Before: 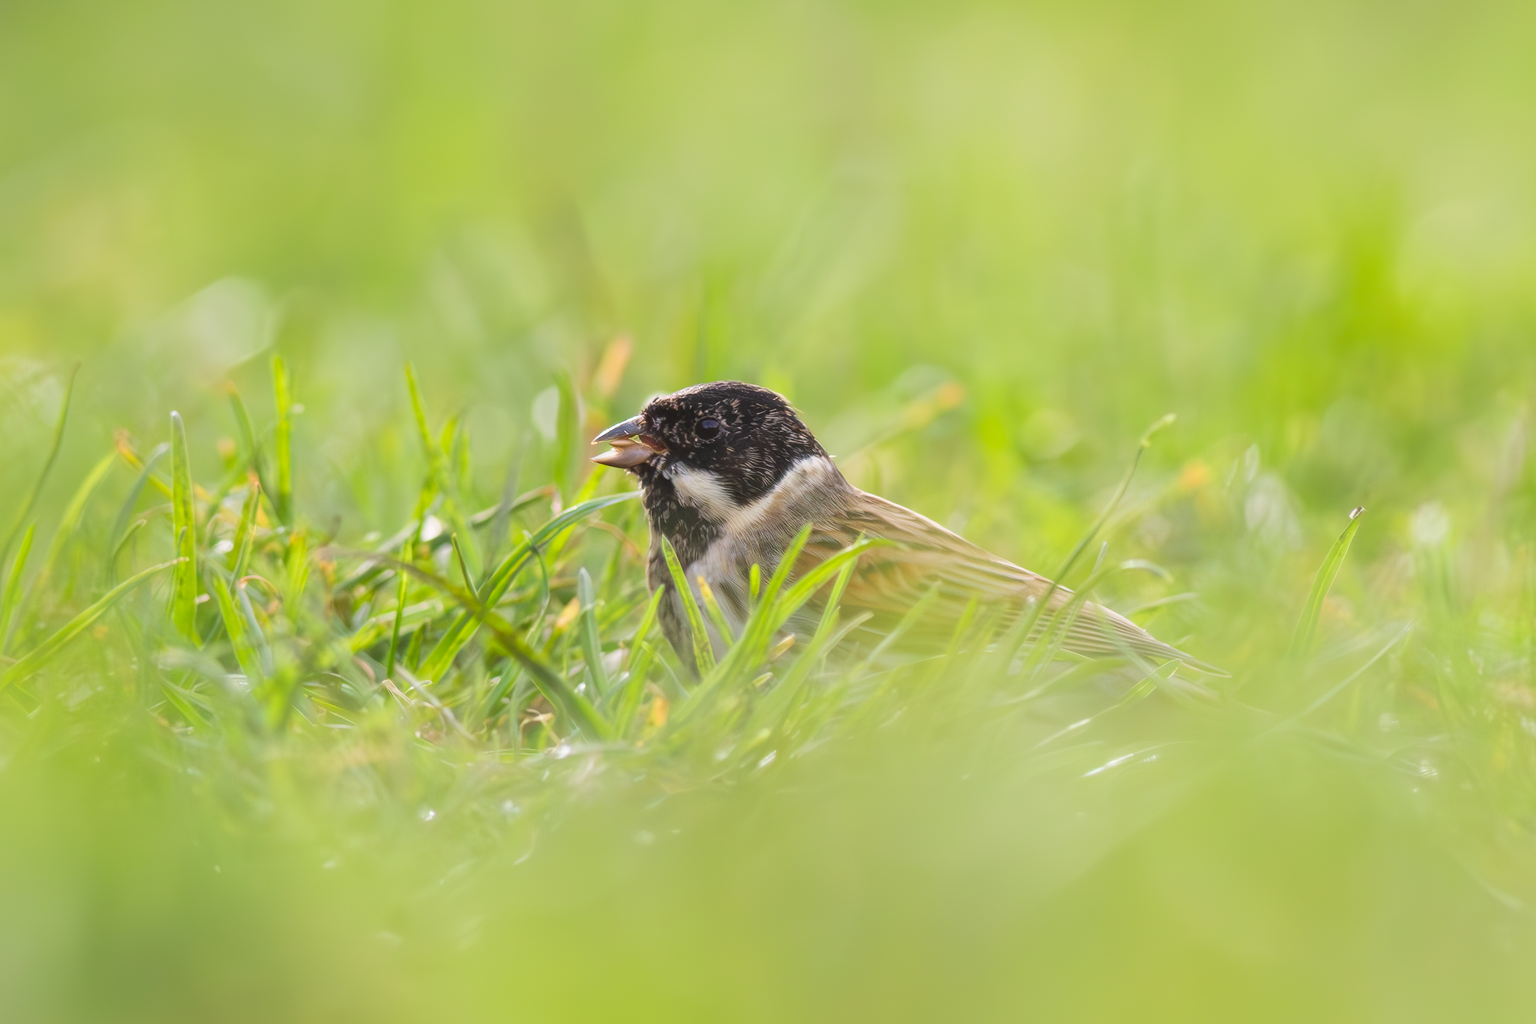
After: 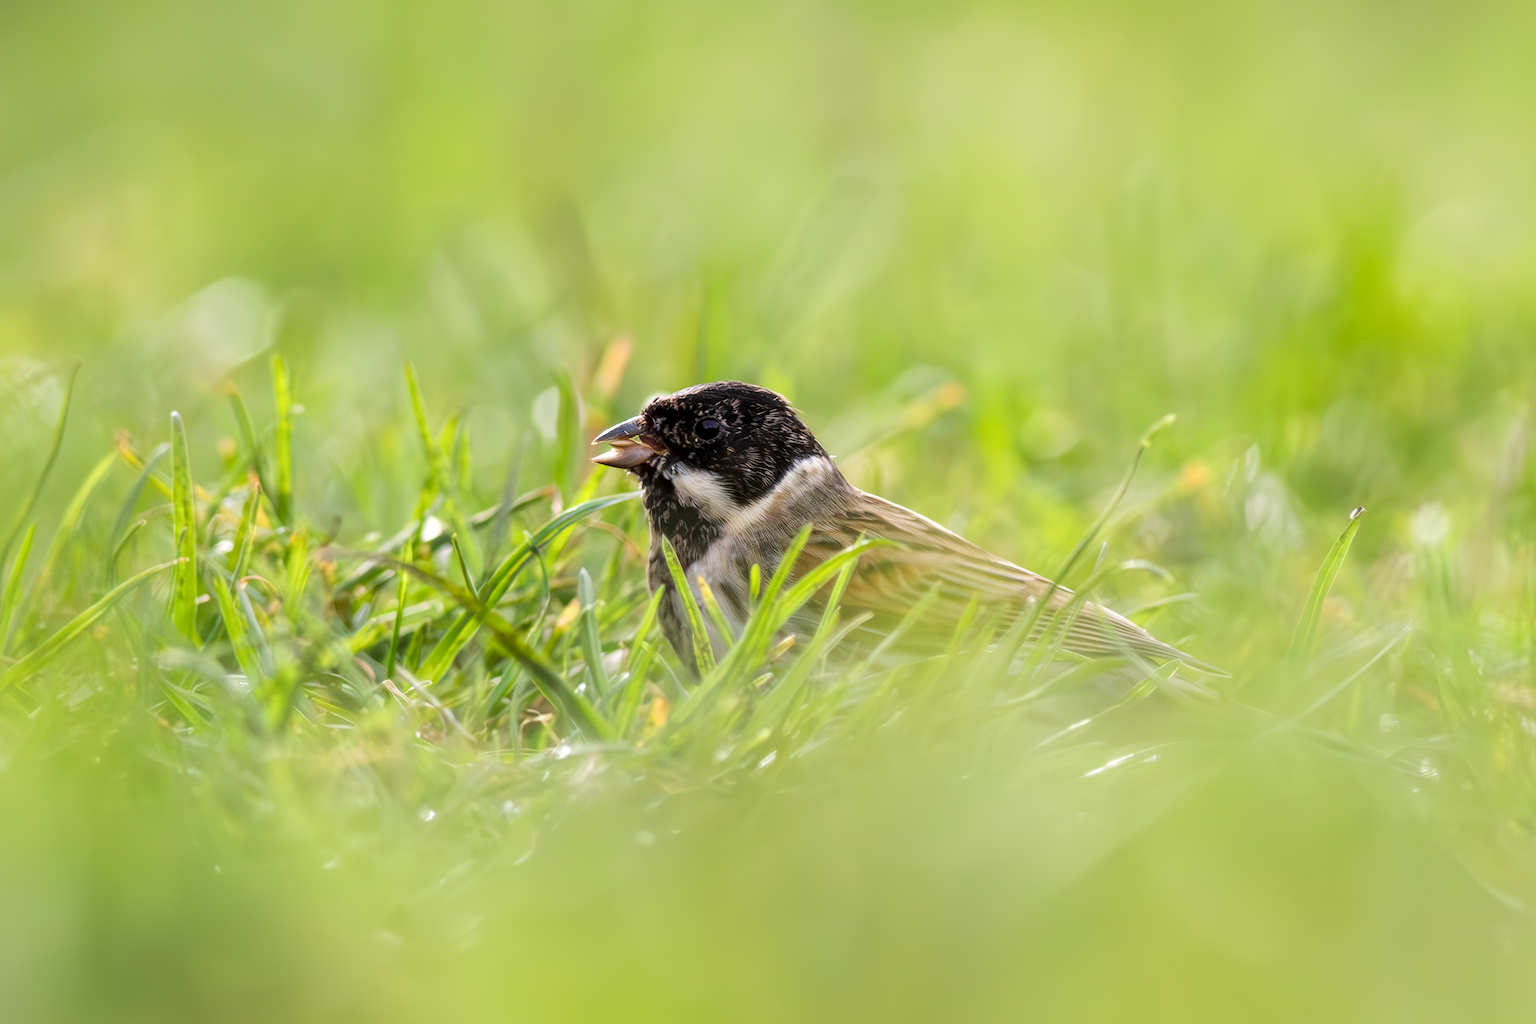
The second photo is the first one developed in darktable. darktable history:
local contrast: highlights 131%, shadows 154%, detail 140%, midtone range 0.252
